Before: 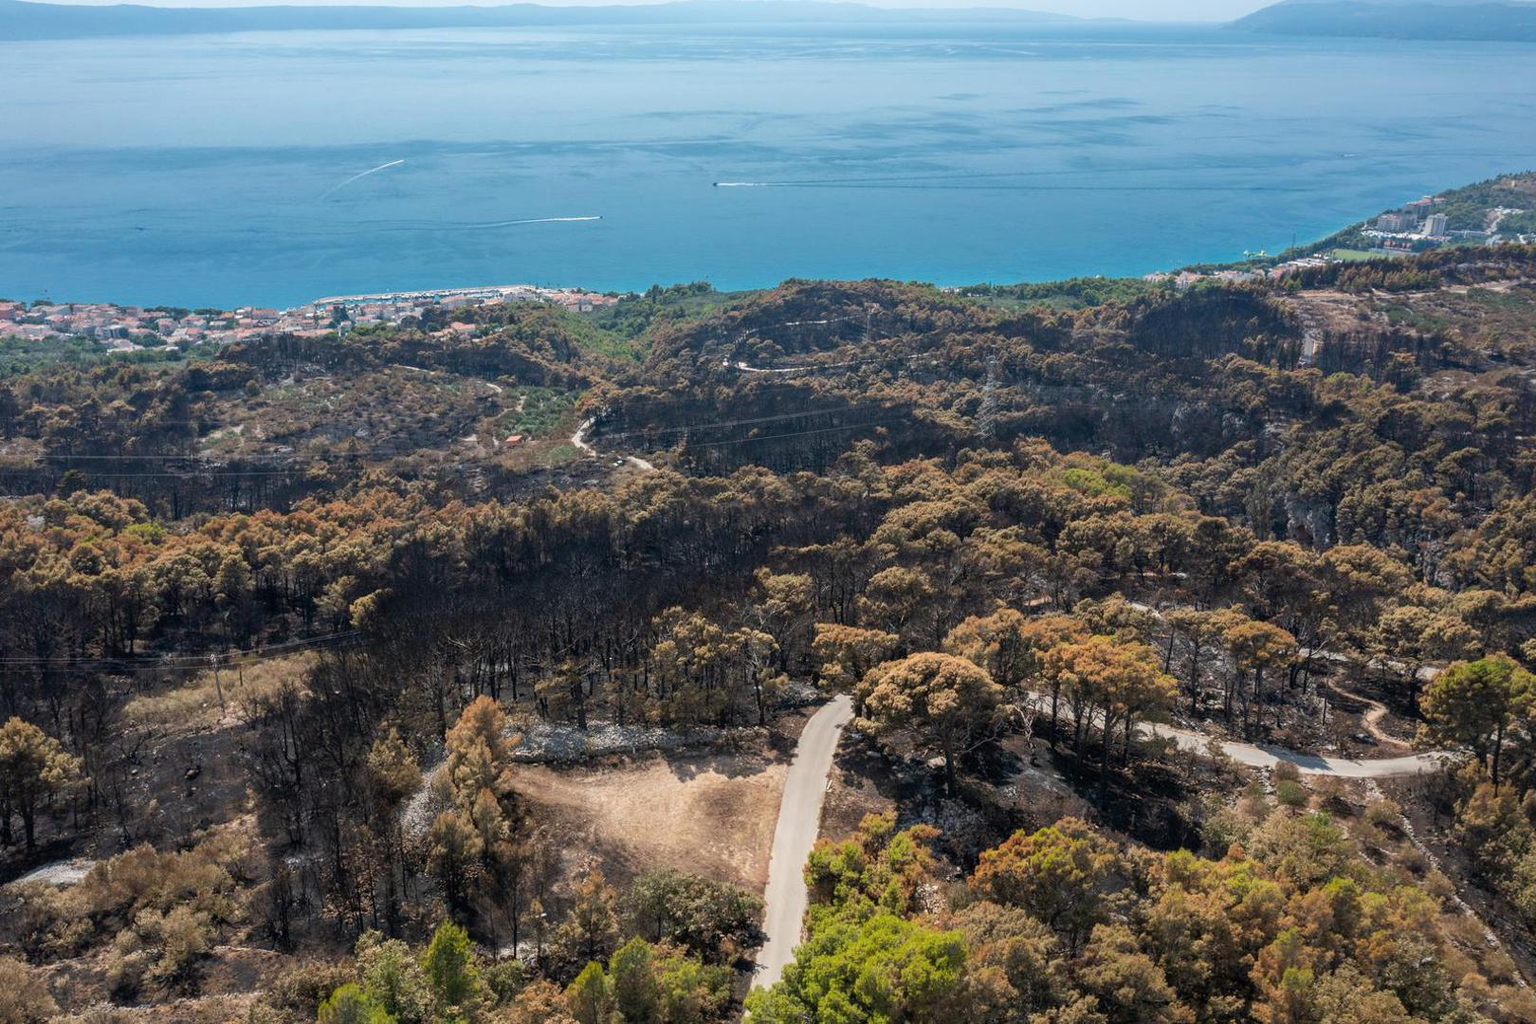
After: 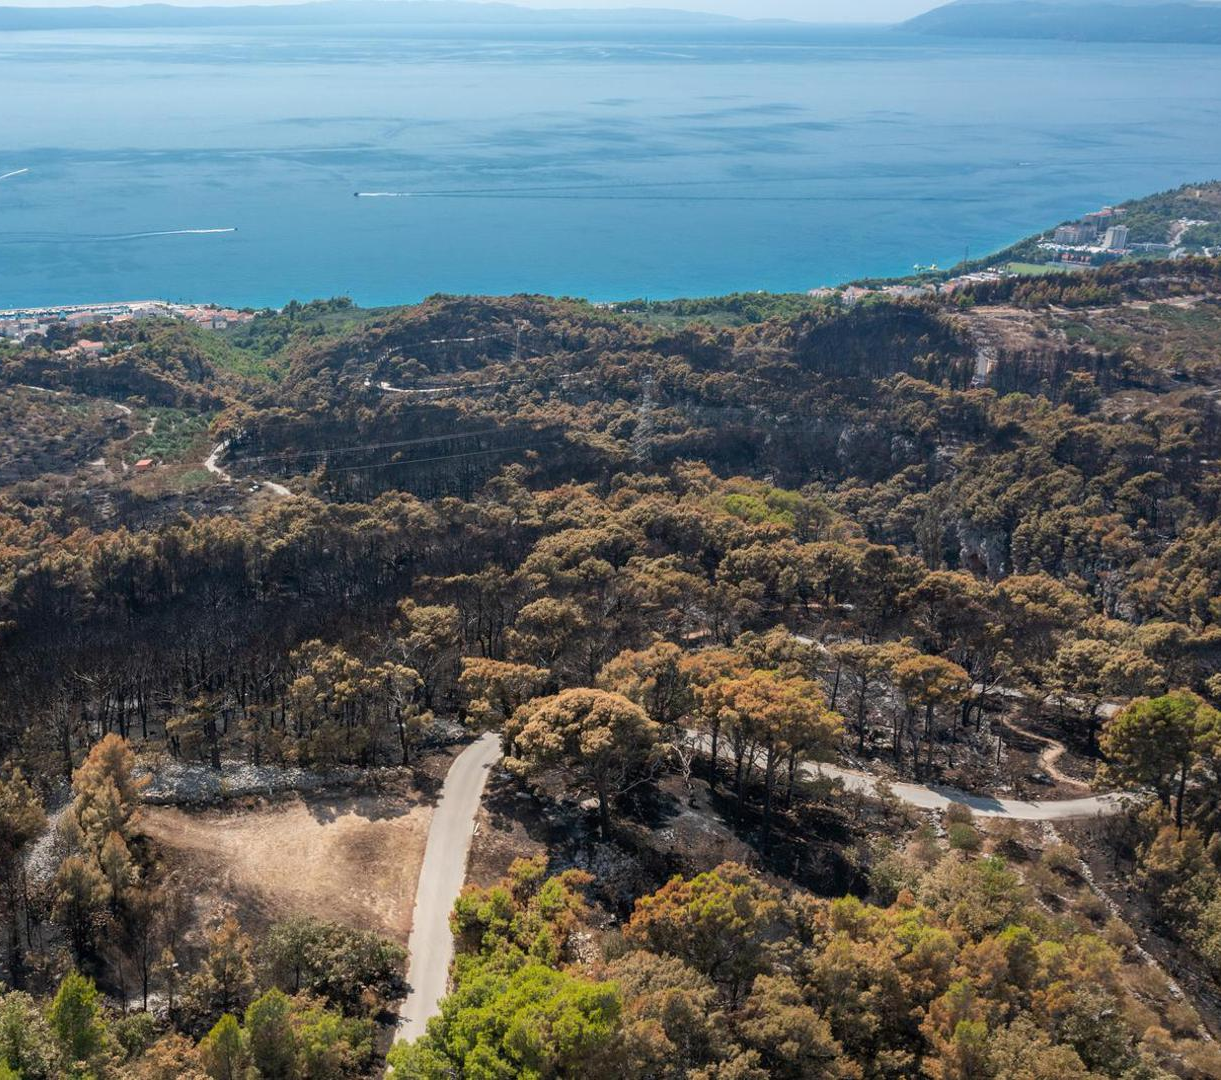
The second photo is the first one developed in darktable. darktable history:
crop and rotate: left 24.57%
